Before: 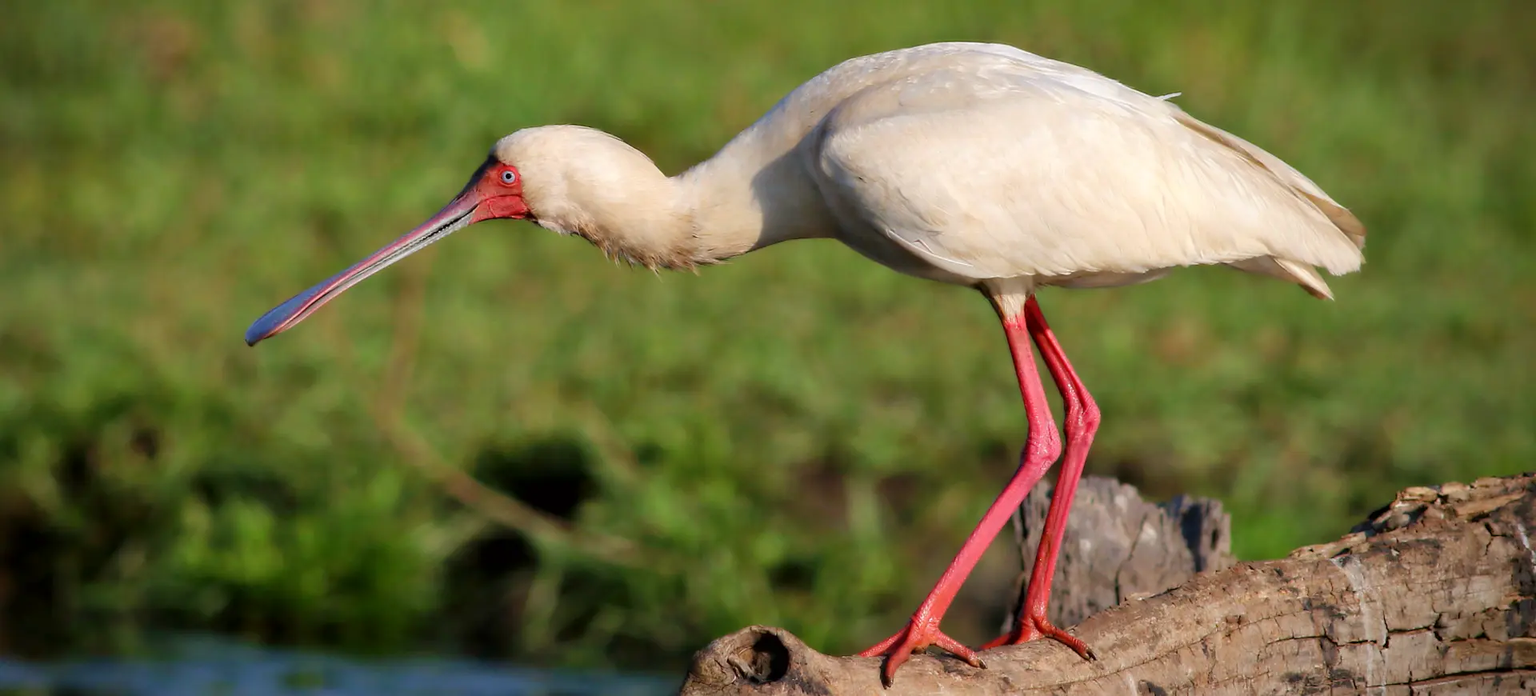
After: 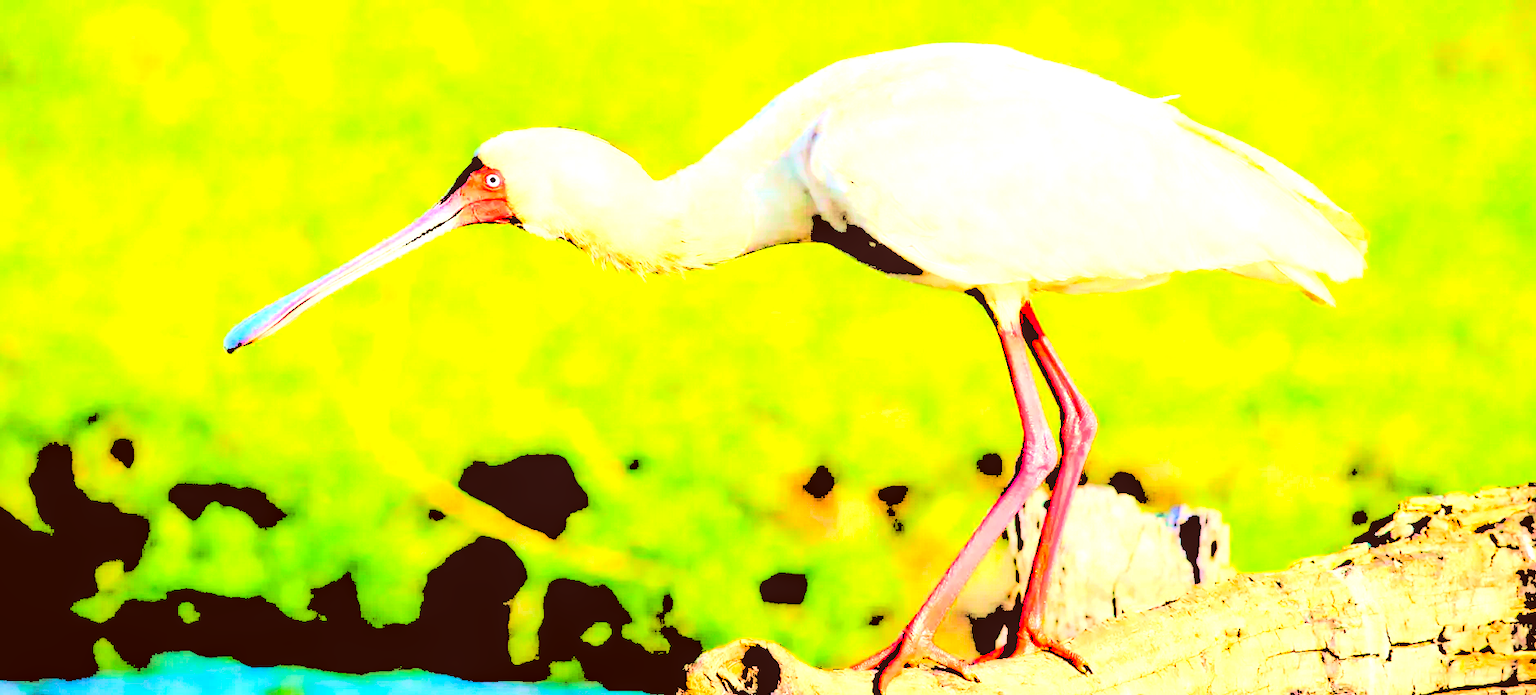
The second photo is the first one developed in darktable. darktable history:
local contrast: on, module defaults
filmic rgb: black relative exposure -7.65 EV, white relative exposure 4.56 EV, hardness 3.61
crop: left 1.698%, right 0.287%, bottom 1.965%
exposure: exposure 0.6 EV, compensate highlight preservation false
color balance rgb: highlights gain › chroma 3.083%, highlights gain › hue 76.95°, perceptual saturation grading › global saturation 25.148%, global vibrance 28.407%
levels: levels [0.246, 0.256, 0.506]
color correction: highlights a* -7.24, highlights b* -0.204, shadows a* 20.23, shadows b* 12.42
velvia: strength 44.55%
